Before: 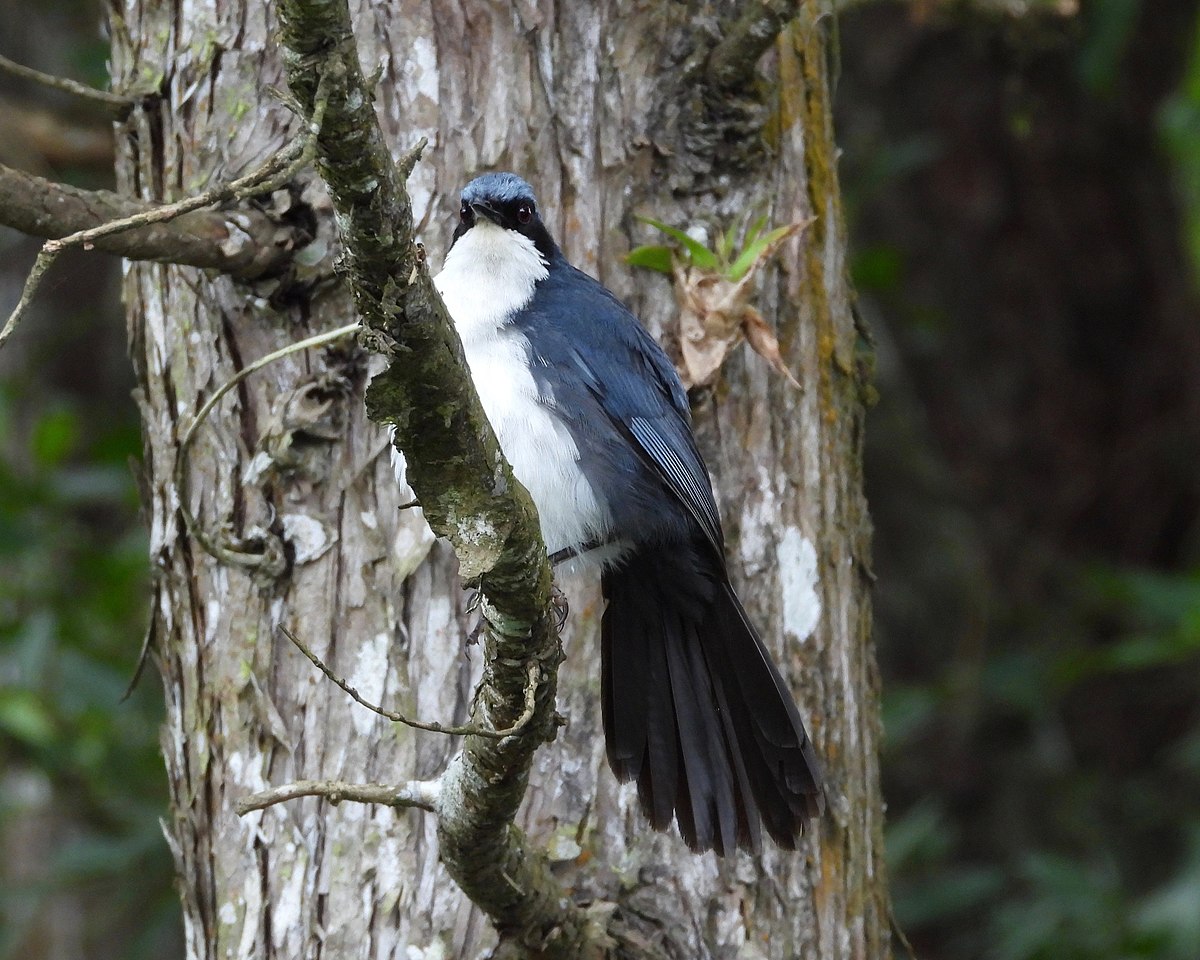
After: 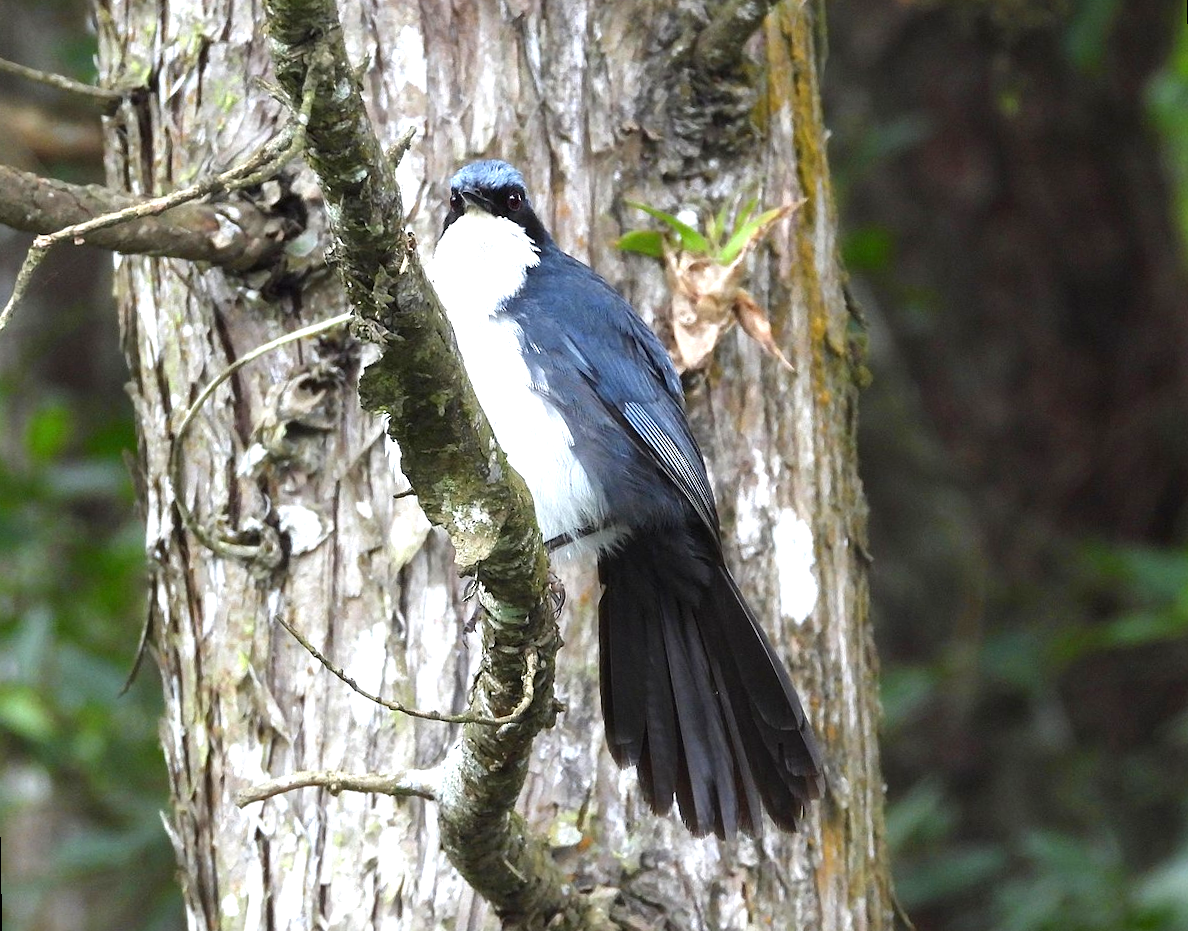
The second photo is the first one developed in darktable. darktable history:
rotate and perspective: rotation -1°, crop left 0.011, crop right 0.989, crop top 0.025, crop bottom 0.975
exposure: exposure 1 EV, compensate highlight preservation false
